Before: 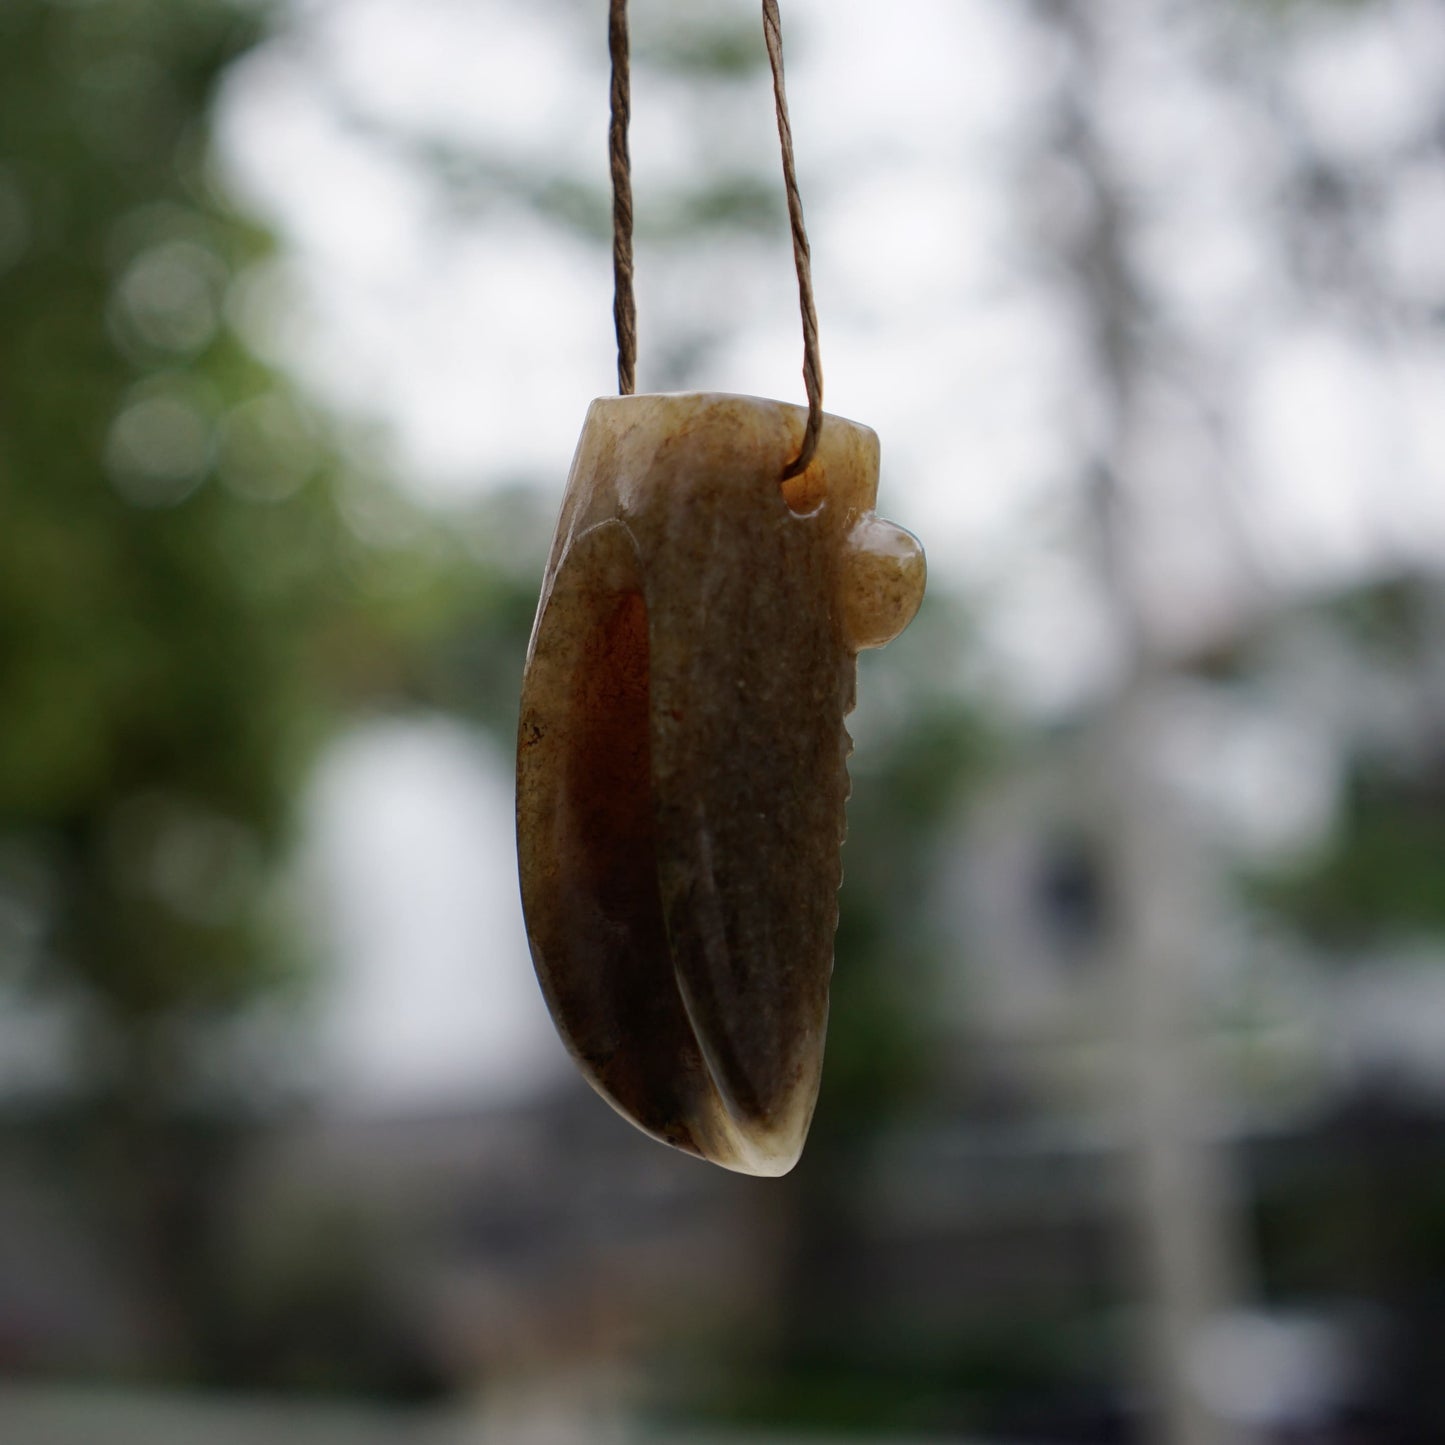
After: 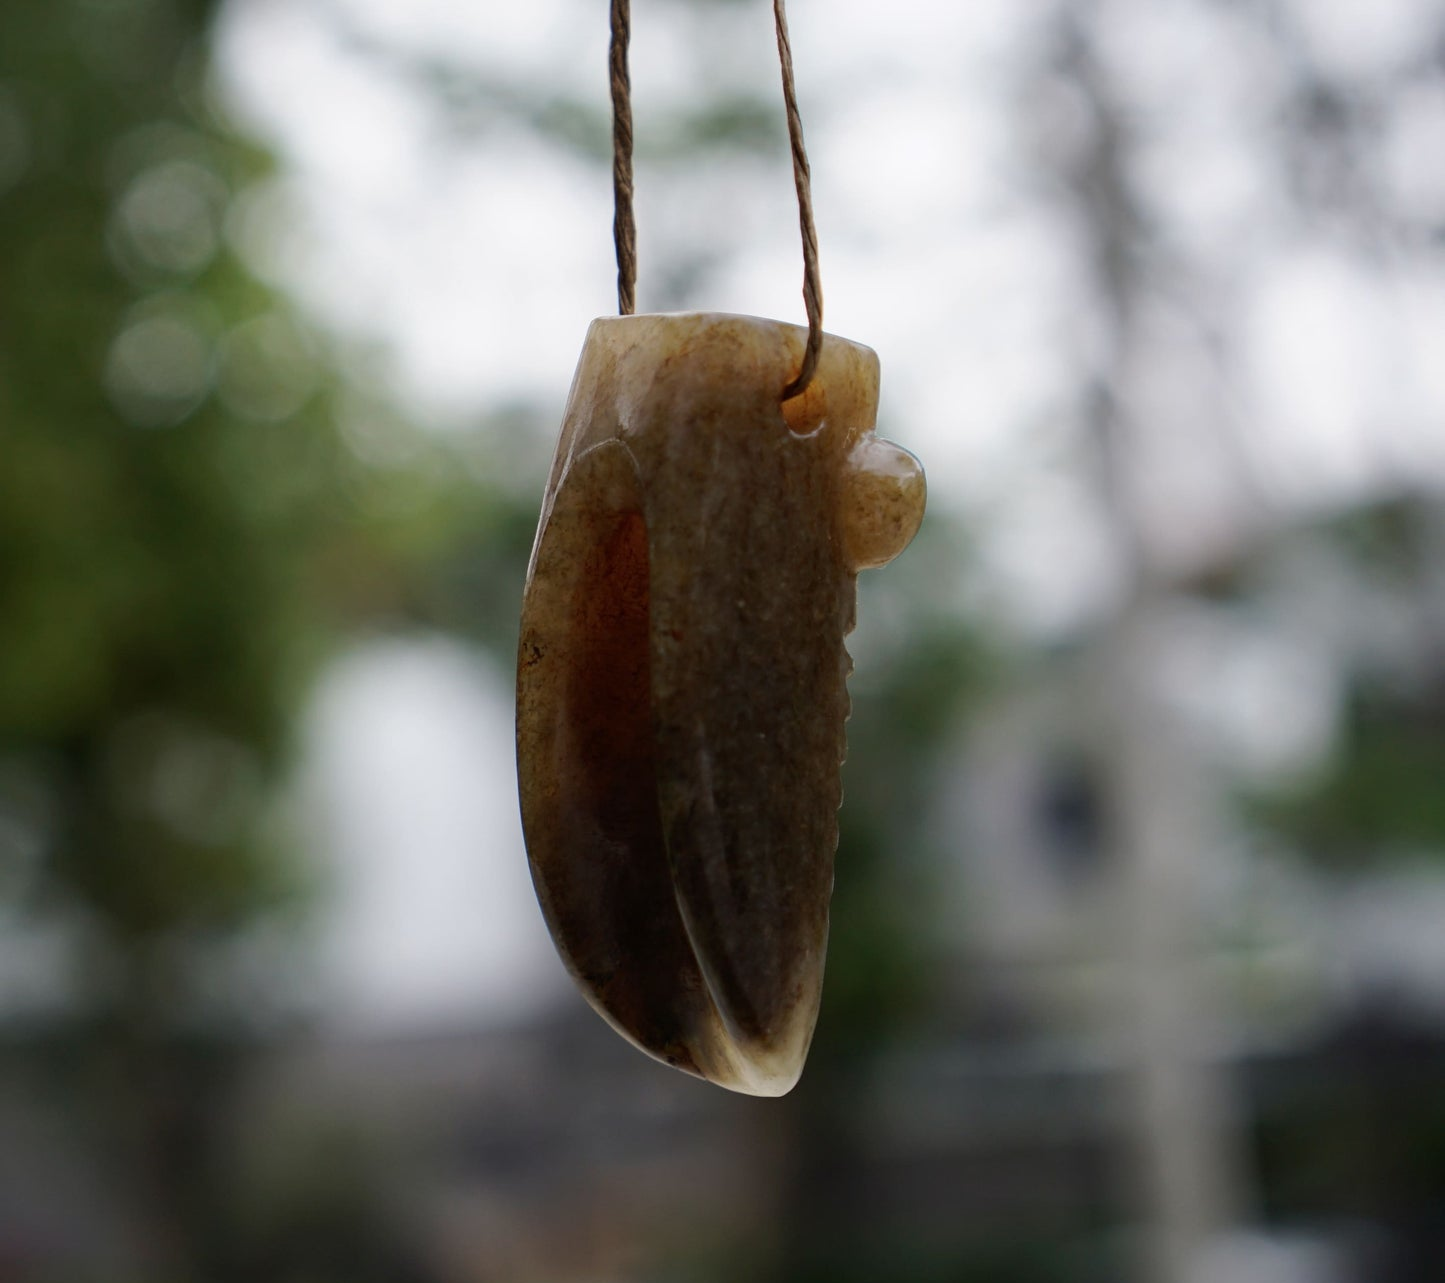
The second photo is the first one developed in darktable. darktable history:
crop and rotate: top 5.592%, bottom 5.579%
